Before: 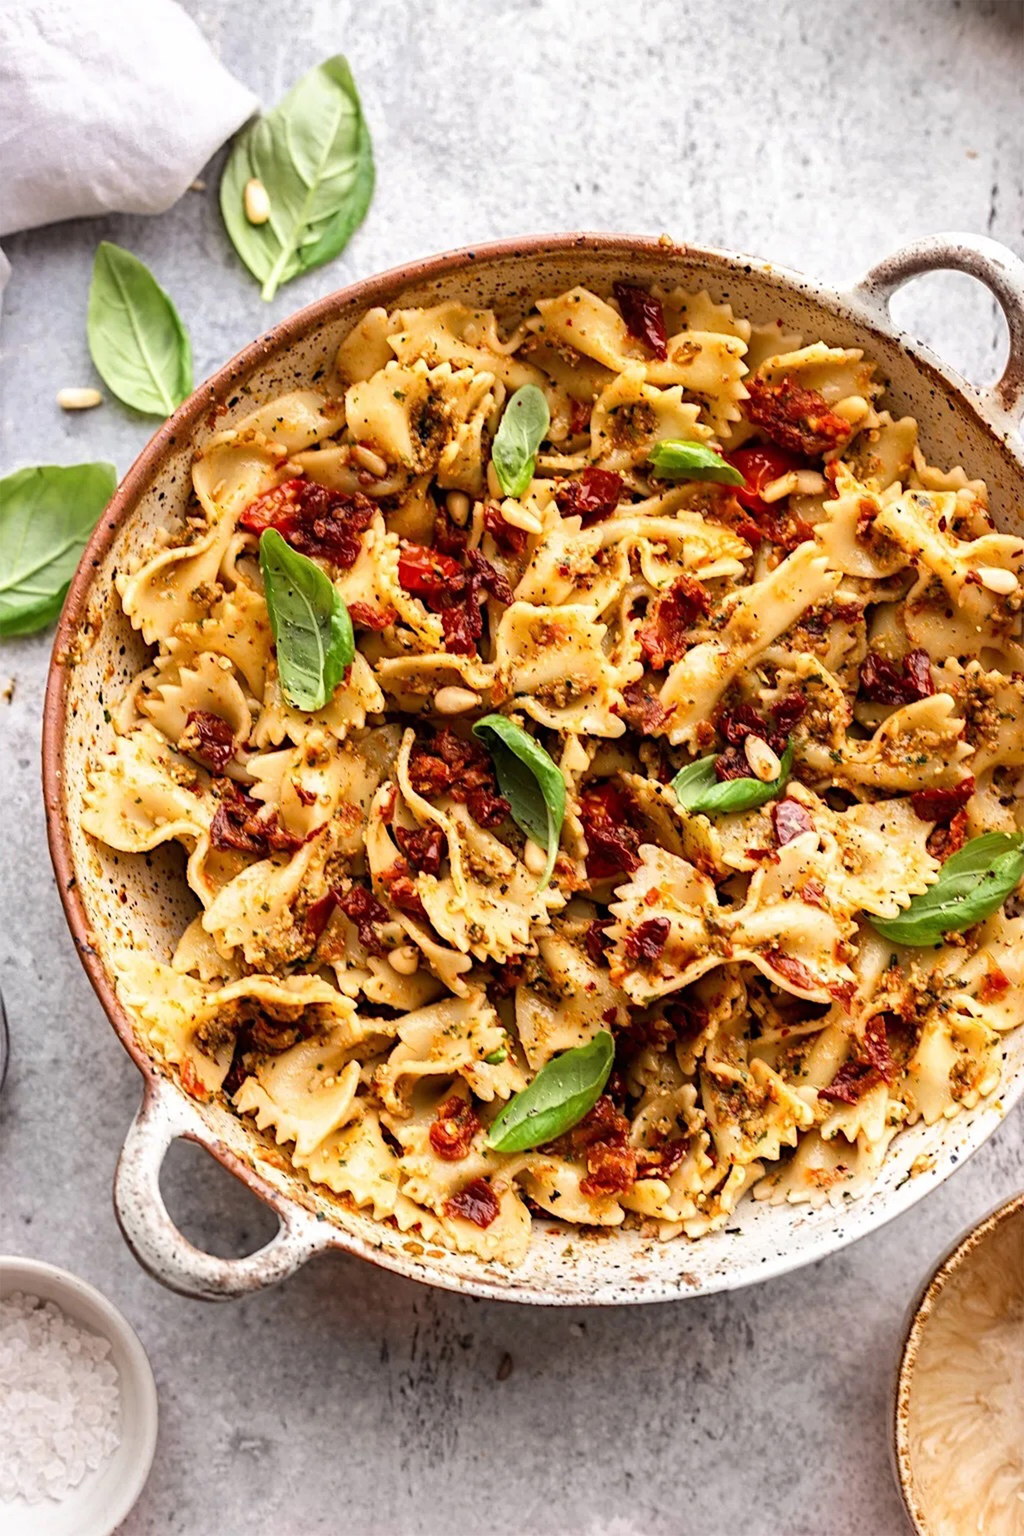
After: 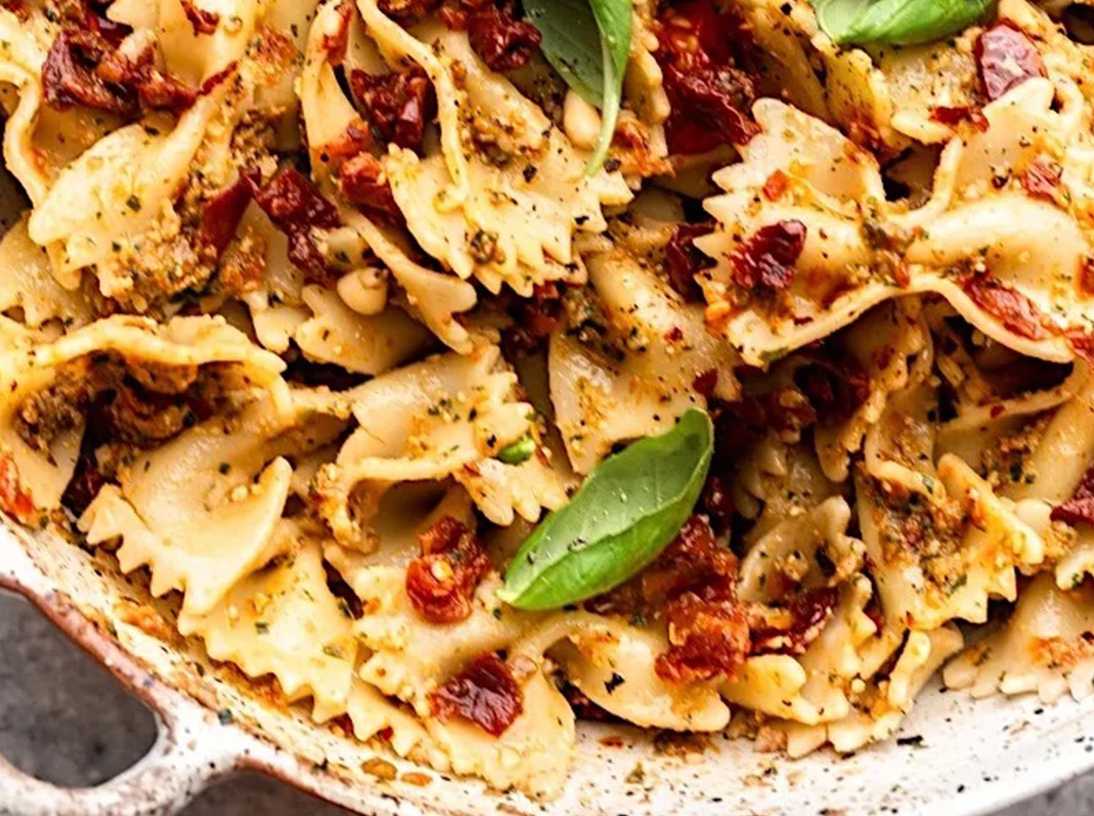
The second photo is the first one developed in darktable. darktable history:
crop: left 18.091%, top 51.13%, right 17.525%, bottom 16.85%
